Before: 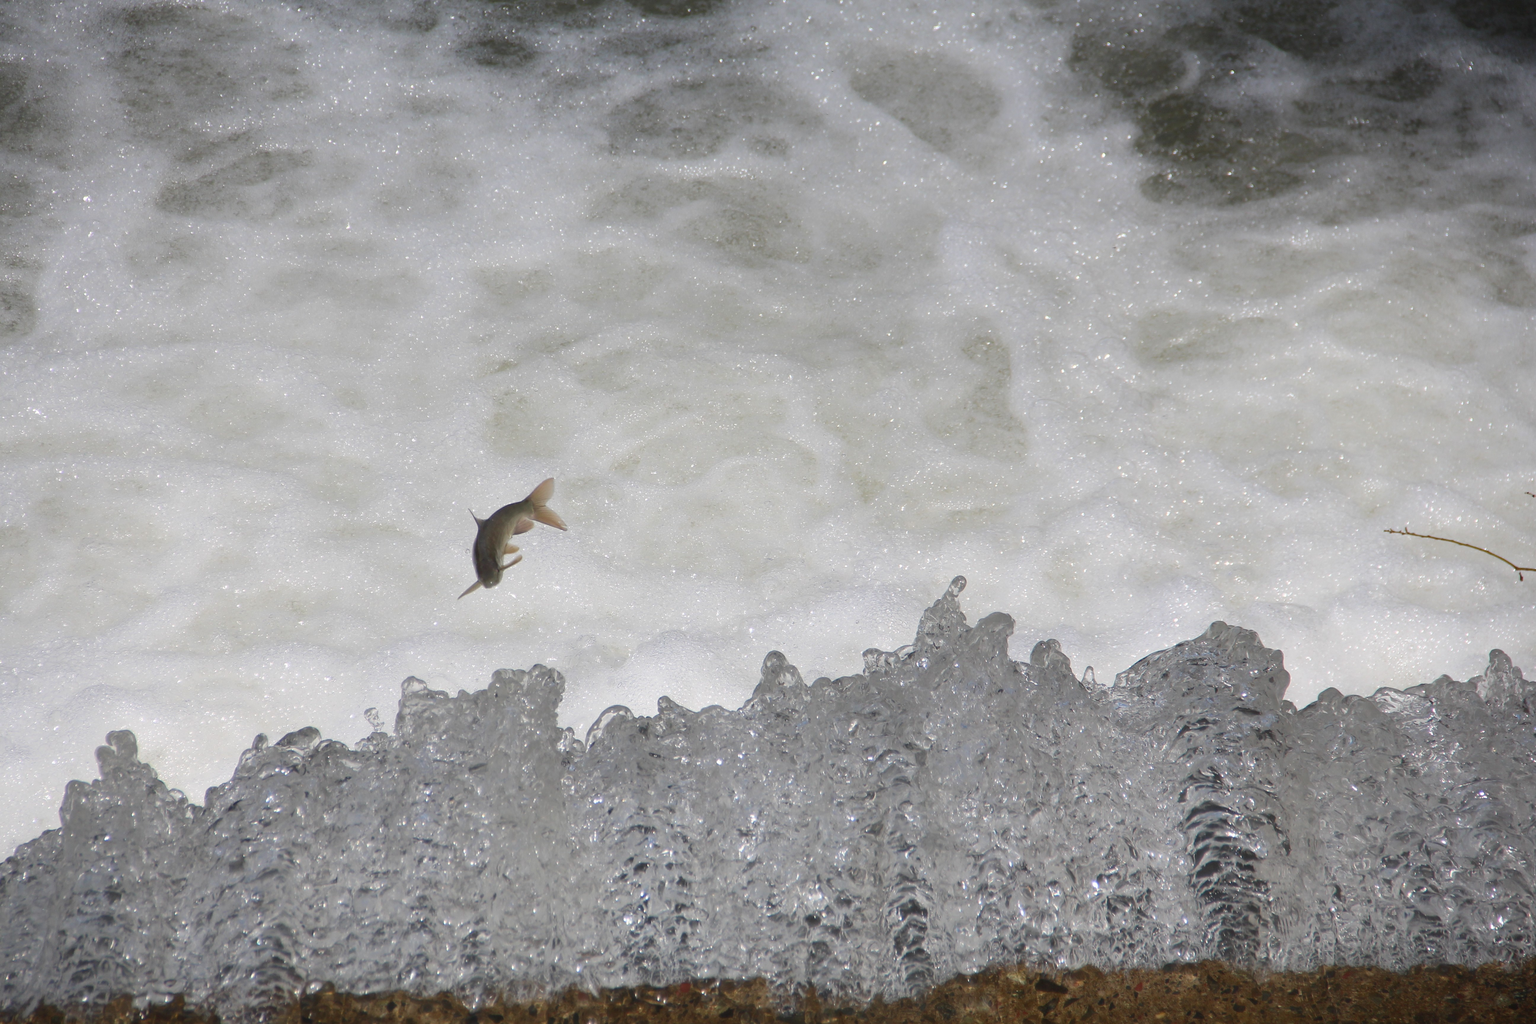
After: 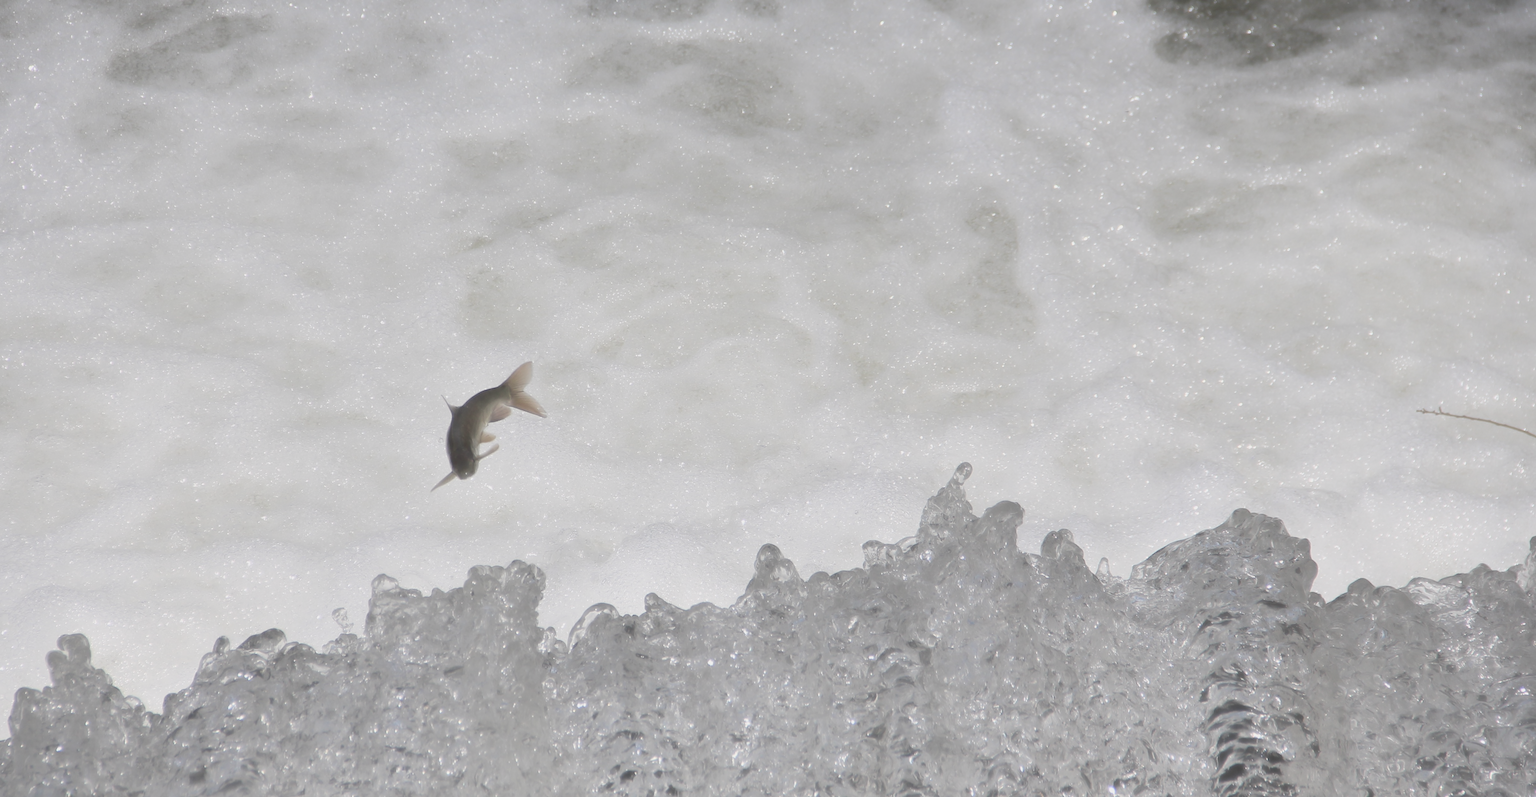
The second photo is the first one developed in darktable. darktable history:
rotate and perspective: rotation -0.45°, automatic cropping original format, crop left 0.008, crop right 0.992, crop top 0.012, crop bottom 0.988
crop and rotate: left 2.991%, top 13.302%, right 1.981%, bottom 12.636%
exposure: compensate exposure bias true, compensate highlight preservation false
color zones: curves: ch0 [(0, 0.558) (0.143, 0.559) (0.286, 0.529) (0.429, 0.505) (0.571, 0.5) (0.714, 0.5) (0.857, 0.5) (1, 0.558)]; ch1 [(0, 0.469) (0.01, 0.469) (0.12, 0.446) (0.248, 0.469) (0.5, 0.5) (0.748, 0.5) (0.99, 0.469) (1, 0.469)]
shadows and highlights: shadows 37.27, highlights -28.18, soften with gaussian
haze removal: strength -0.9, distance 0.225, compatibility mode true, adaptive false
